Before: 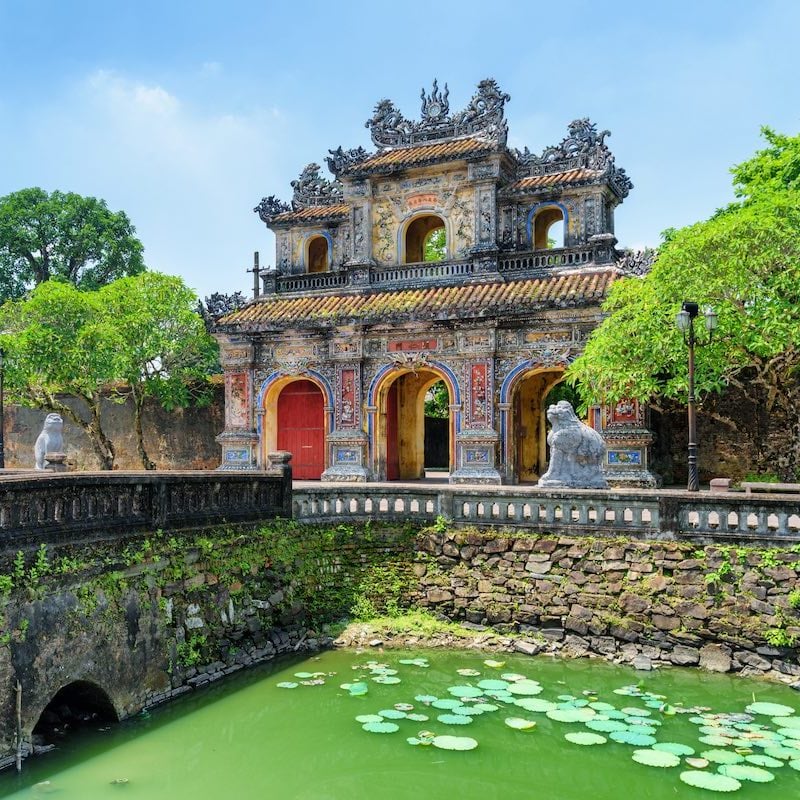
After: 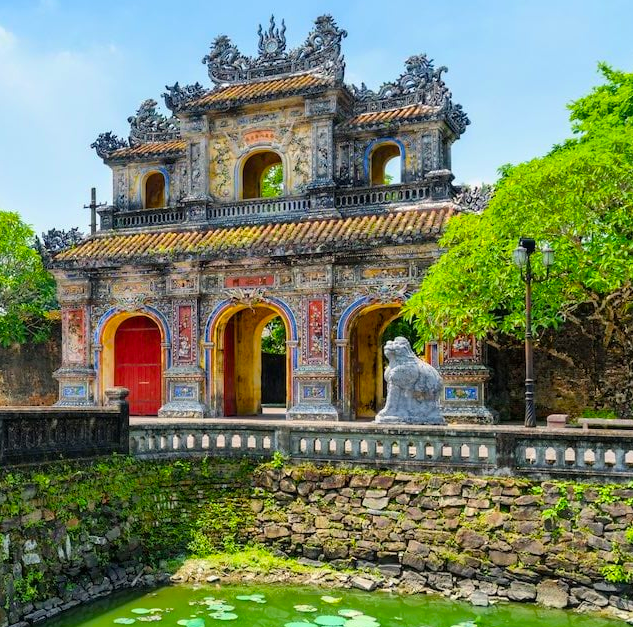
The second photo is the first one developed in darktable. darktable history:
color balance rgb: perceptual saturation grading › global saturation 31.291%
crop and rotate: left 20.471%, top 8.016%, right 0.316%, bottom 13.558%
color correction: highlights b* 2.98
